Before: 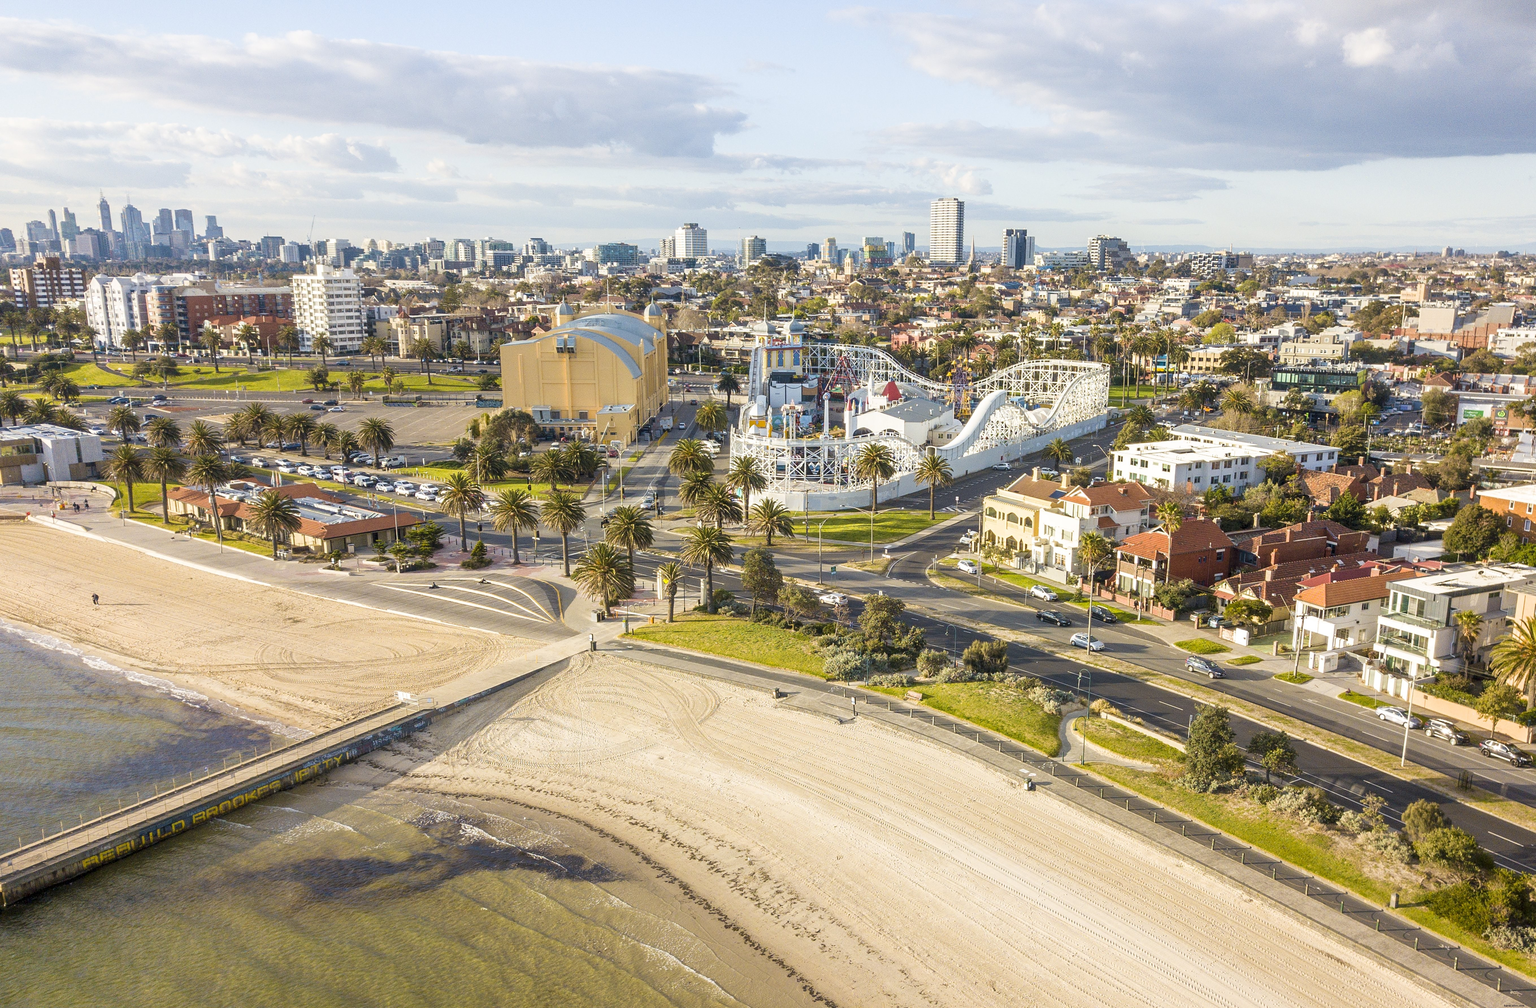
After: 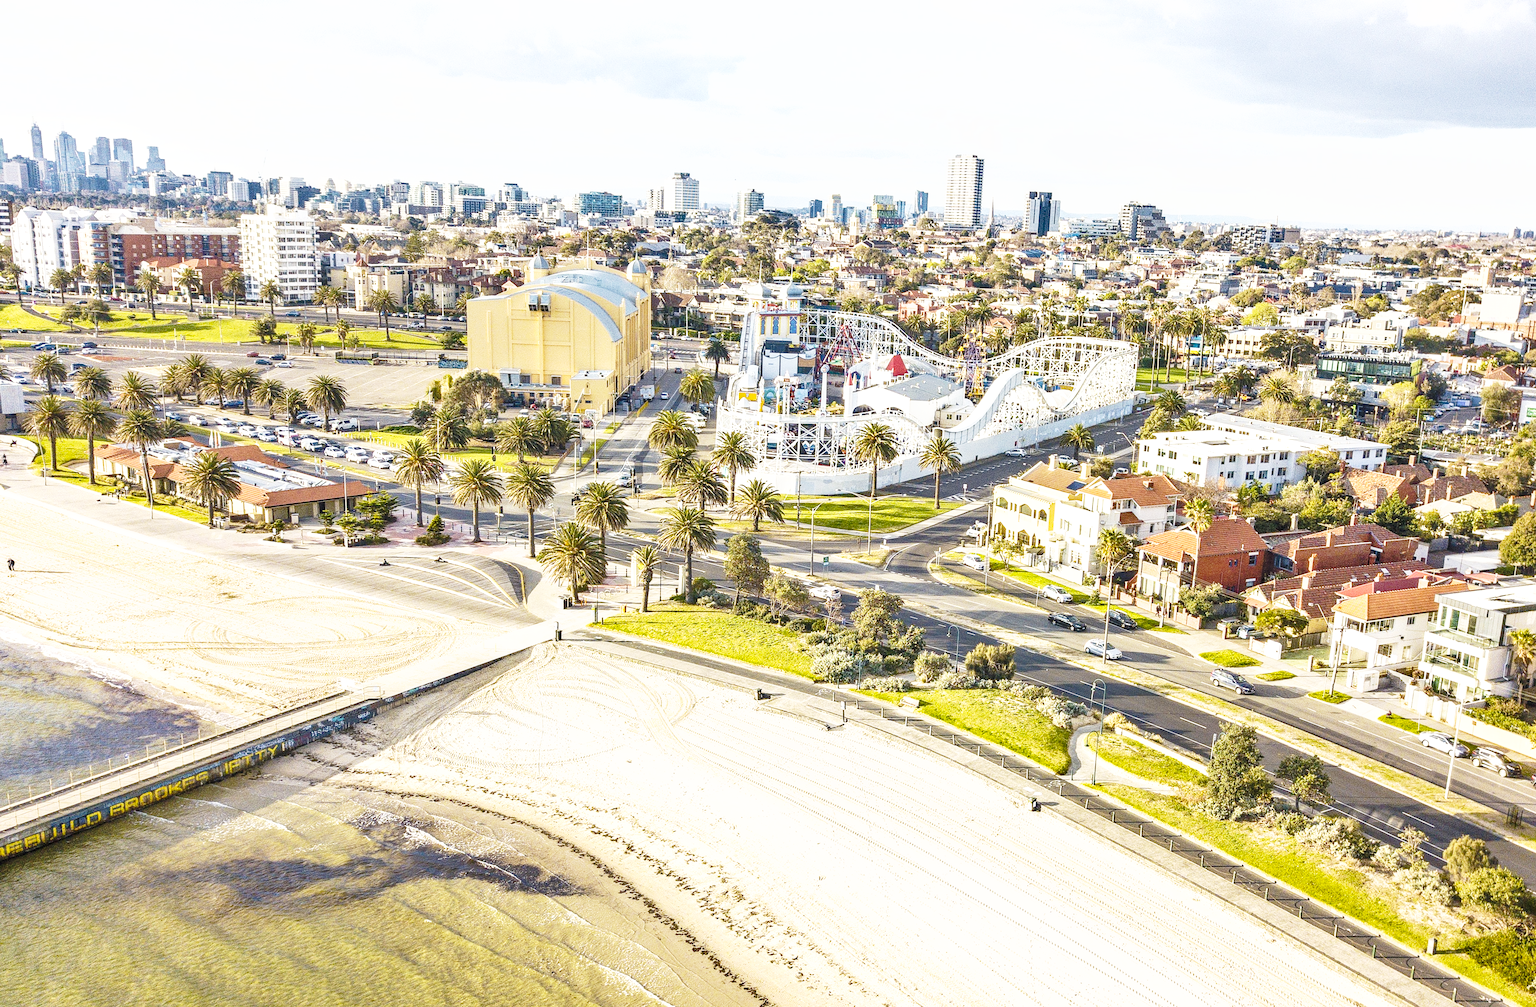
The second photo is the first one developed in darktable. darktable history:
shadows and highlights: shadows 60, soften with gaussian
local contrast: detail 110%
exposure: black level correction 0, exposure 0.7 EV, compensate exposure bias true, compensate highlight preservation false
base curve: curves: ch0 [(0, 0) (0.028, 0.03) (0.121, 0.232) (0.46, 0.748) (0.859, 0.968) (1, 1)], preserve colors none
crop and rotate: angle -1.96°, left 3.097%, top 4.154%, right 1.586%, bottom 0.529%
sharpen: amount 0.2
